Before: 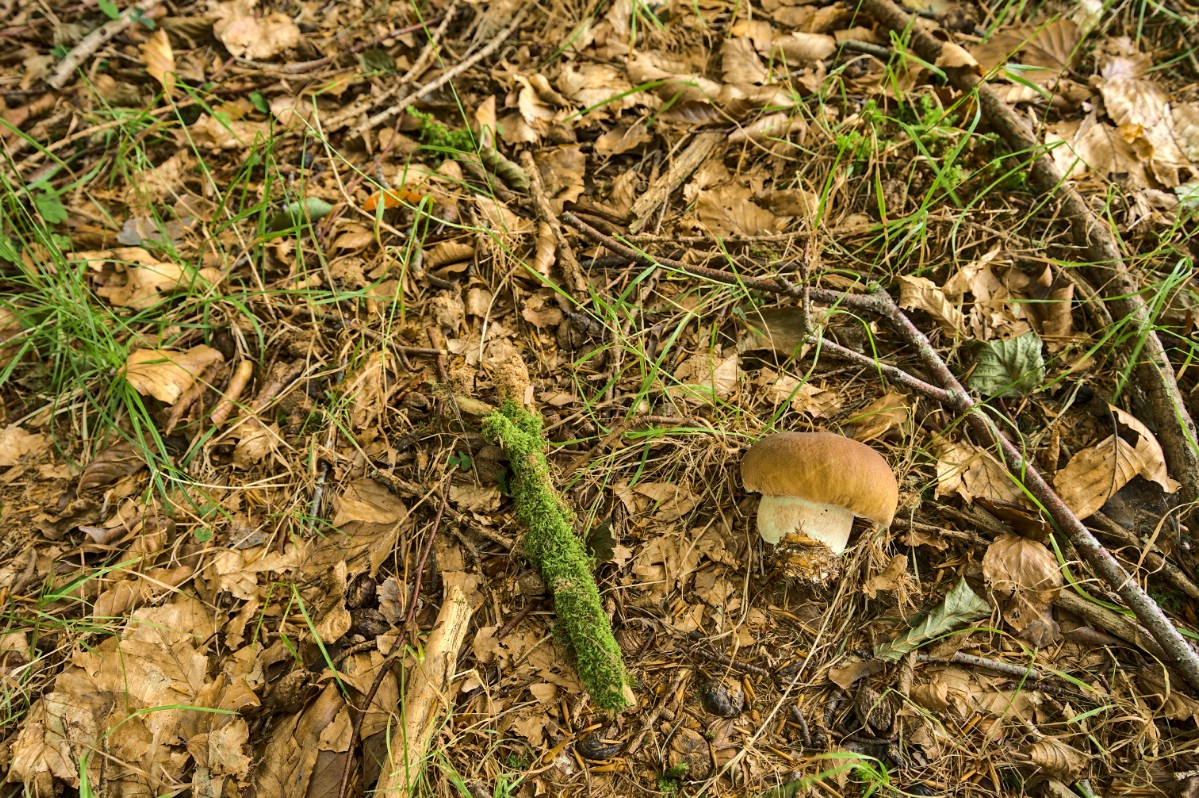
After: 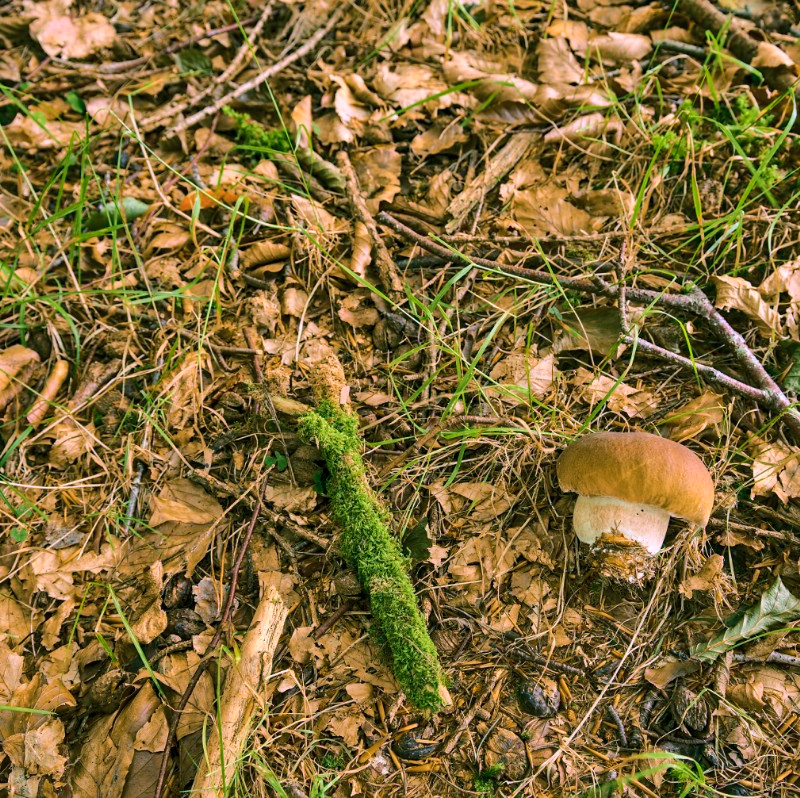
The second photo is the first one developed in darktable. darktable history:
color correction: highlights a* 15.17, highlights b* -25.36
color balance rgb: power › chroma 2.176%, power › hue 165°, highlights gain › chroma 0.108%, highlights gain › hue 330°, perceptual saturation grading › global saturation 17.862%, global vibrance 24.745%
crop and rotate: left 15.392%, right 17.852%
